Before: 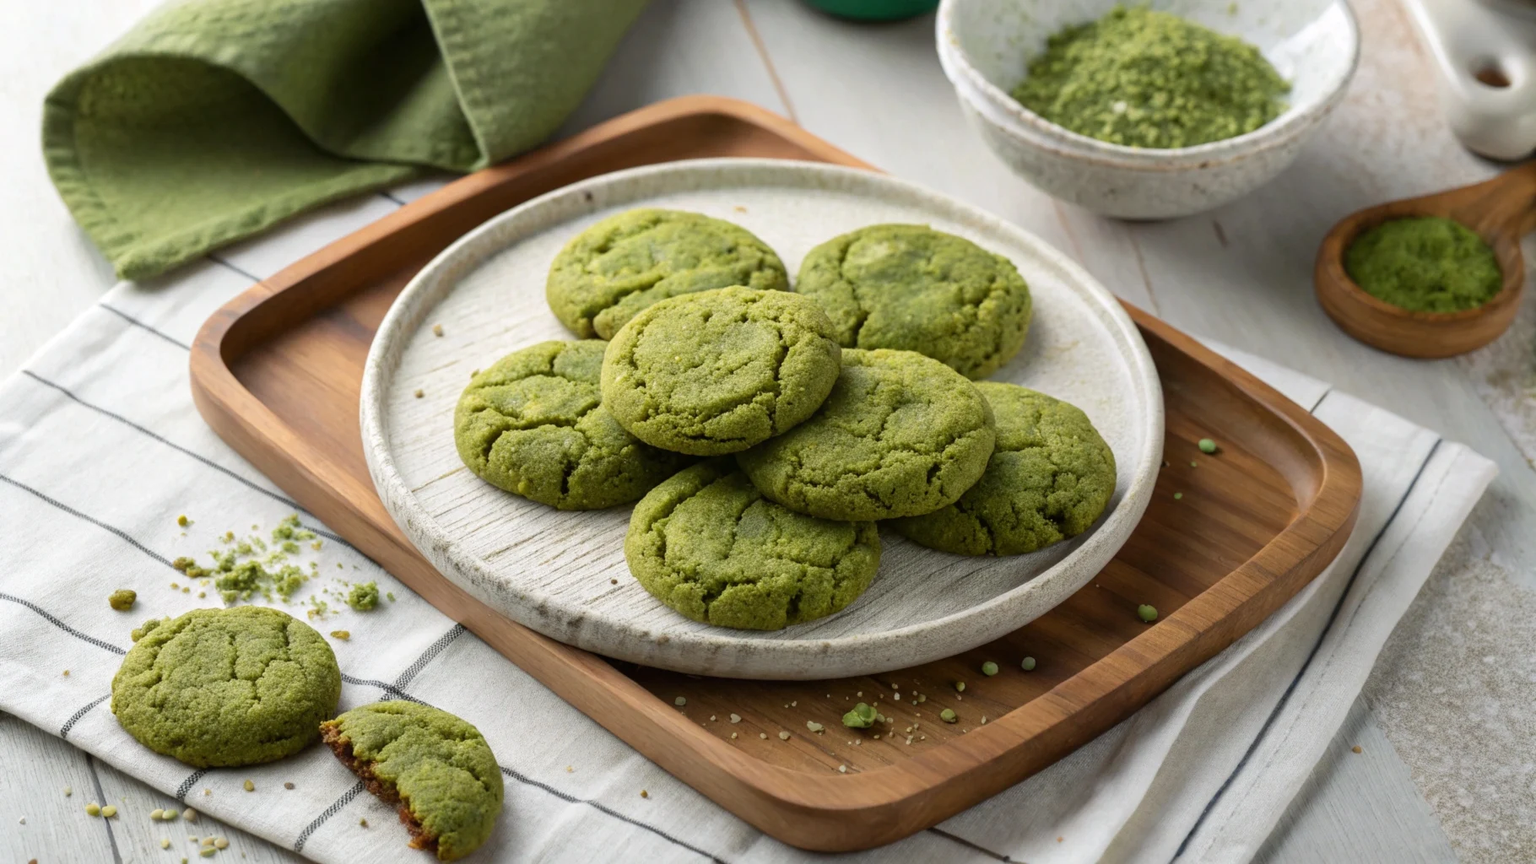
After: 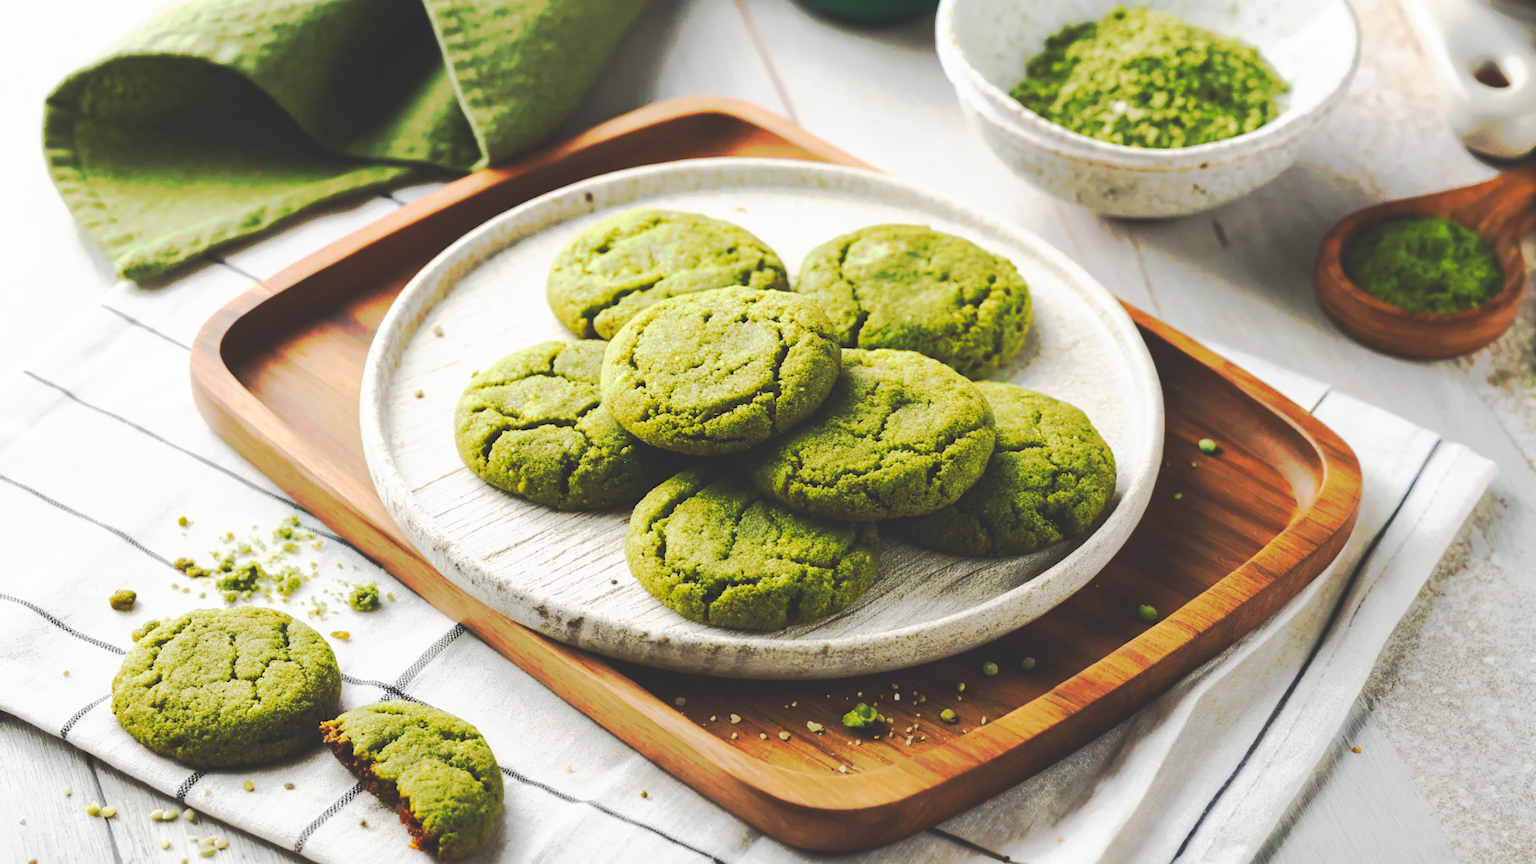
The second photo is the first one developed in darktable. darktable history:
tone curve: curves: ch0 [(0, 0) (0.003, 0.015) (0.011, 0.019) (0.025, 0.025) (0.044, 0.039) (0.069, 0.053) (0.1, 0.076) (0.136, 0.107) (0.177, 0.143) (0.224, 0.19) (0.277, 0.253) (0.335, 0.32) (0.399, 0.412) (0.468, 0.524) (0.543, 0.668) (0.623, 0.717) (0.709, 0.769) (0.801, 0.82) (0.898, 0.865) (1, 1)], preserve colors none
base curve: curves: ch0 [(0, 0.036) (0.007, 0.037) (0.604, 0.887) (1, 1)], preserve colors none
